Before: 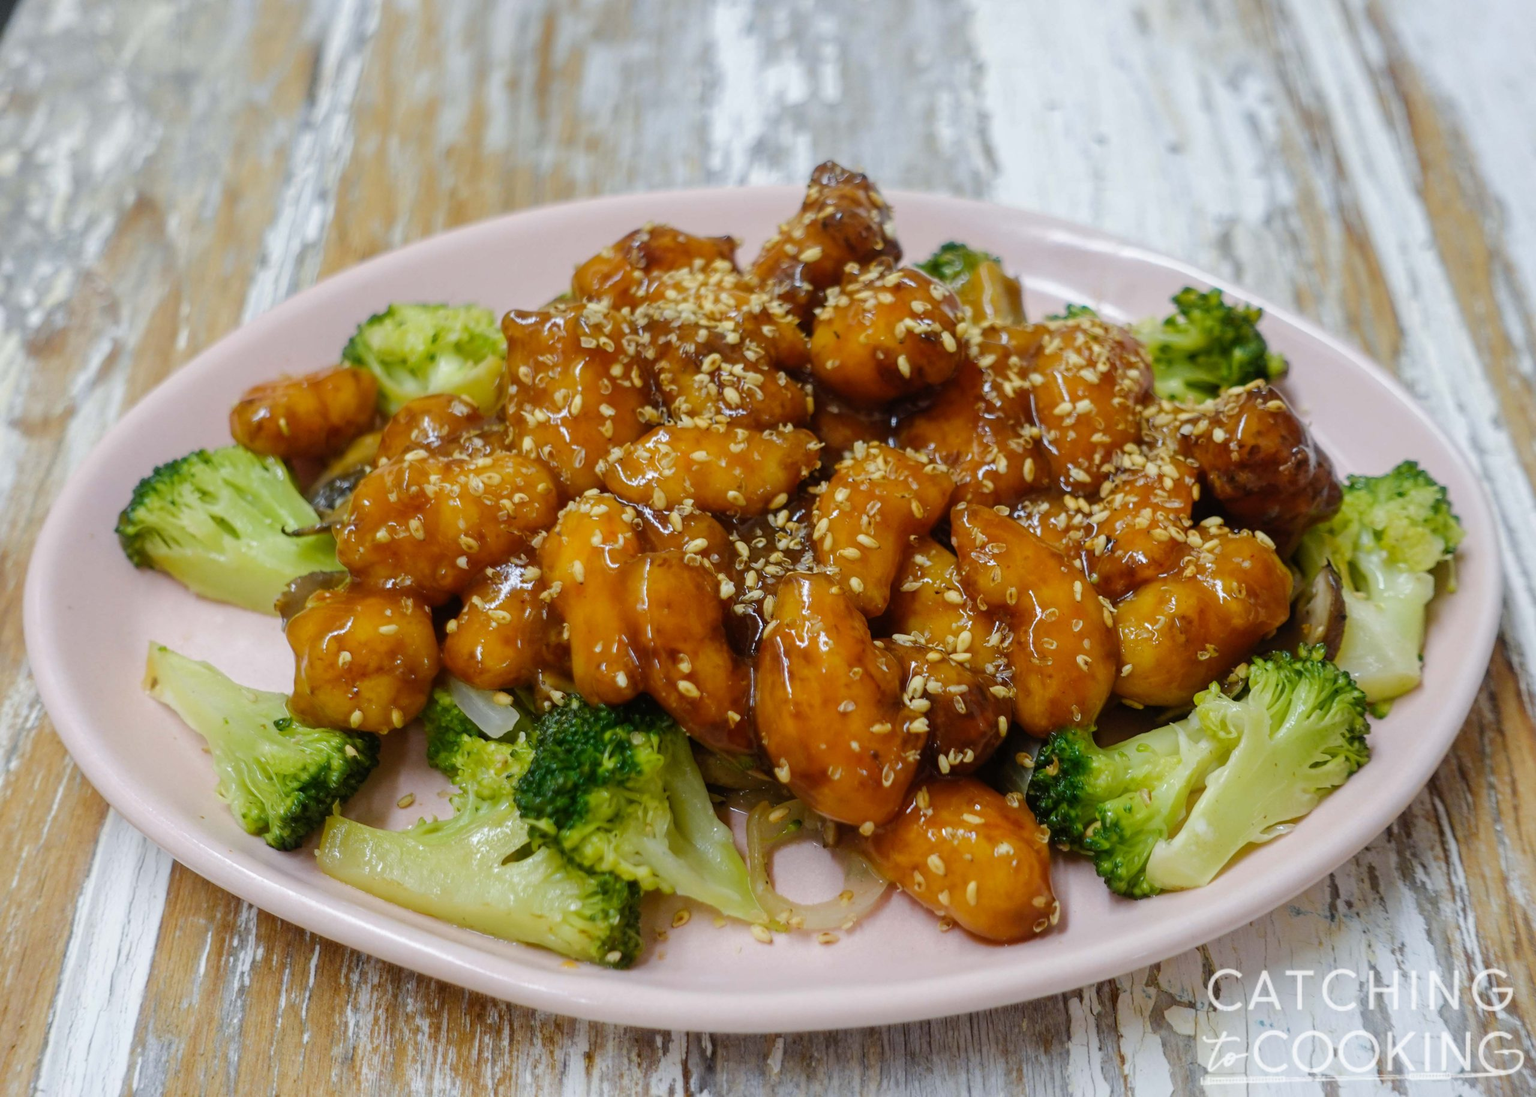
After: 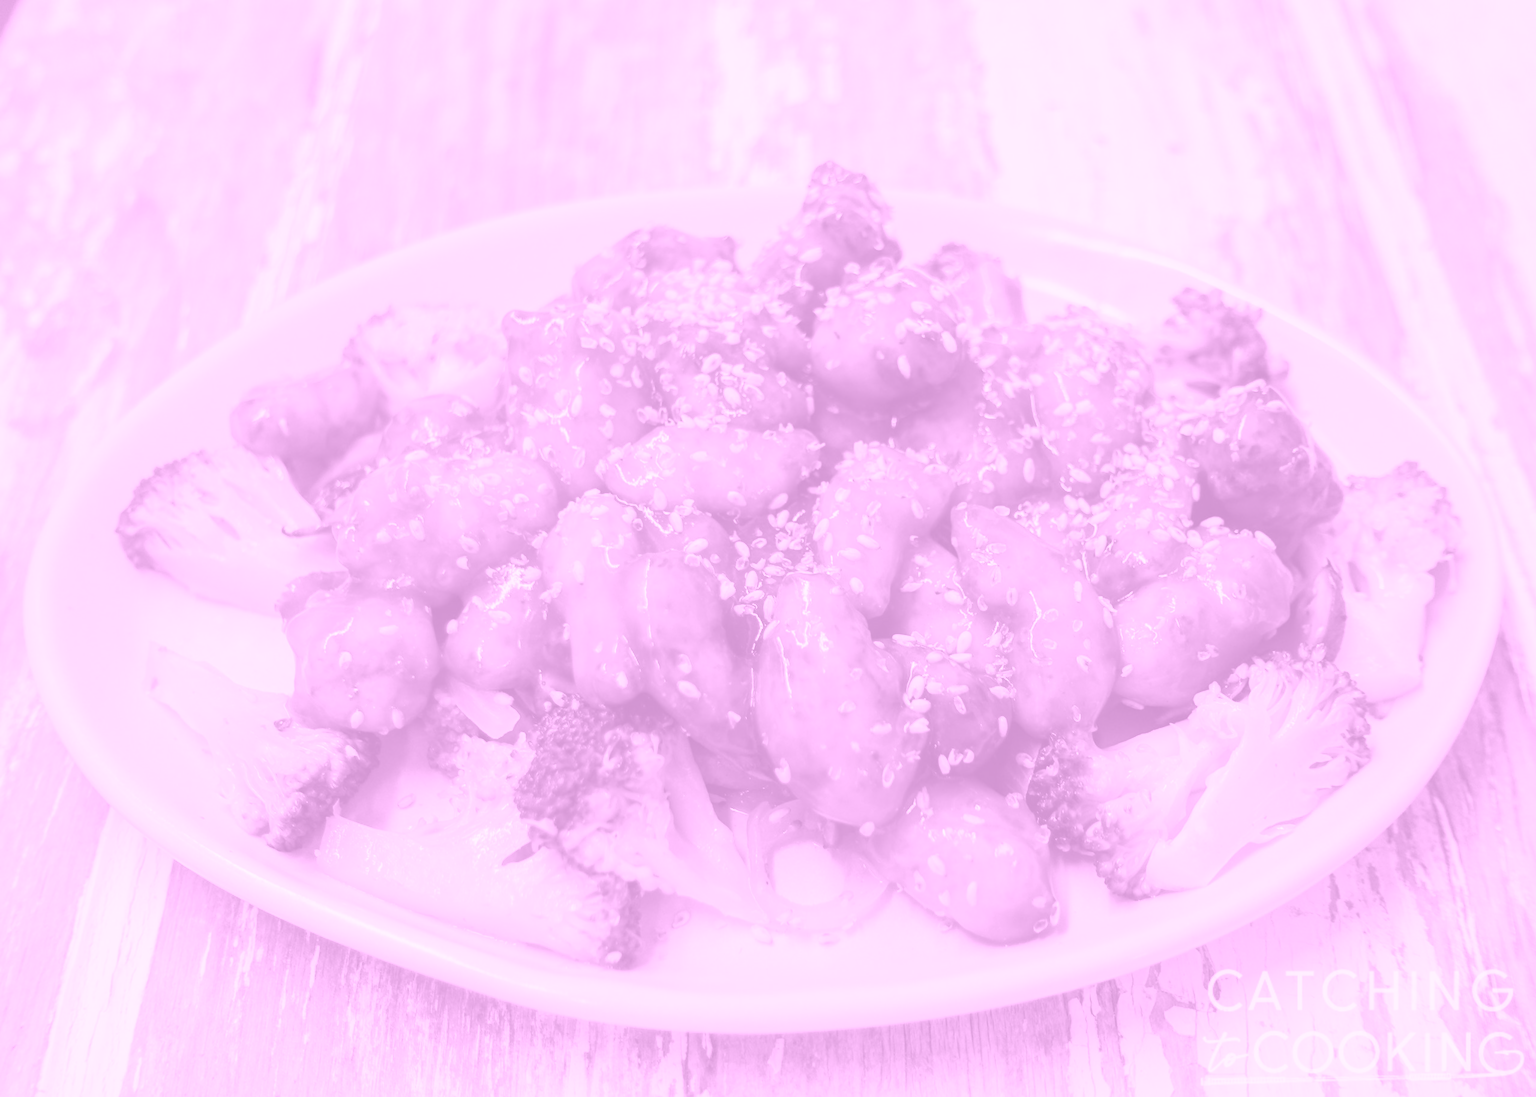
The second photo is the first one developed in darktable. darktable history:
exposure: black level correction -0.002, exposure 0.708 EV, compensate exposure bias true, compensate highlight preservation false
colorize: hue 331.2°, saturation 69%, source mix 30.28%, lightness 69.02%, version 1
